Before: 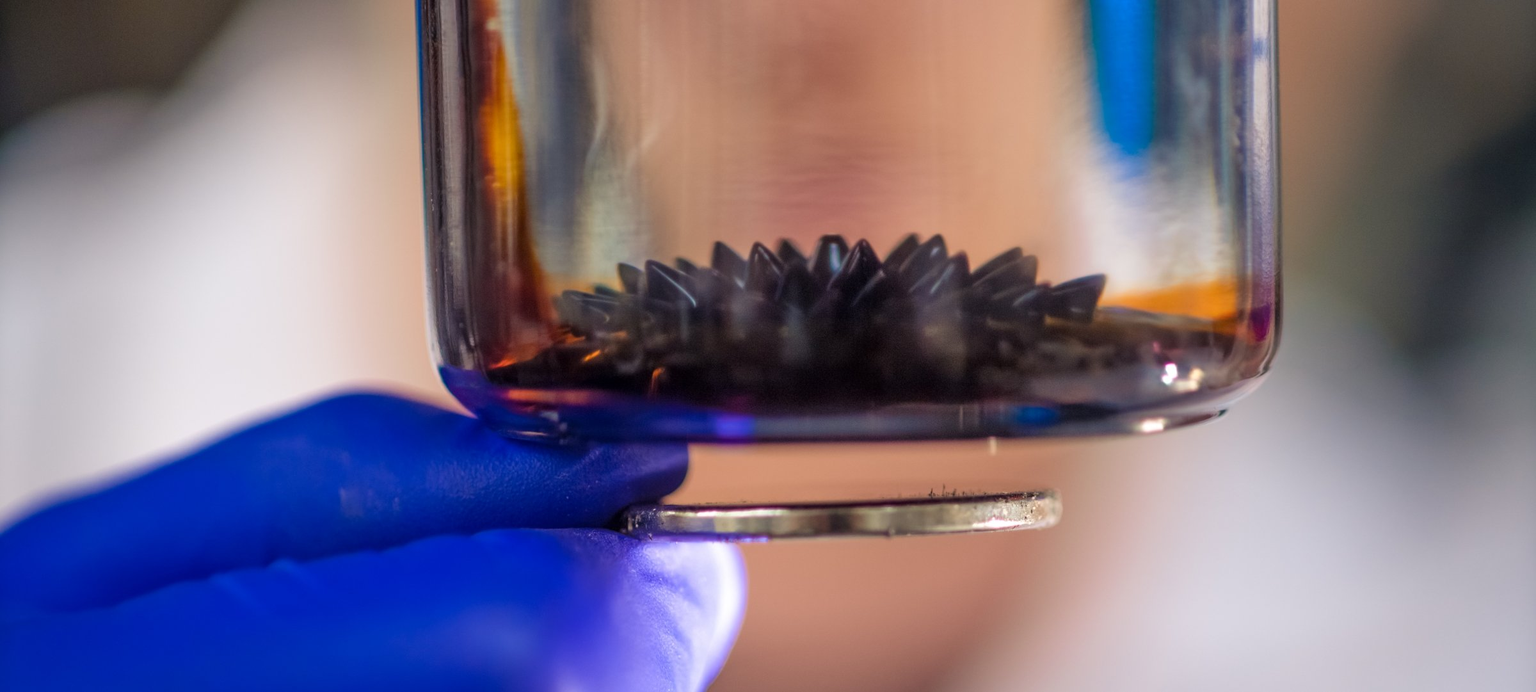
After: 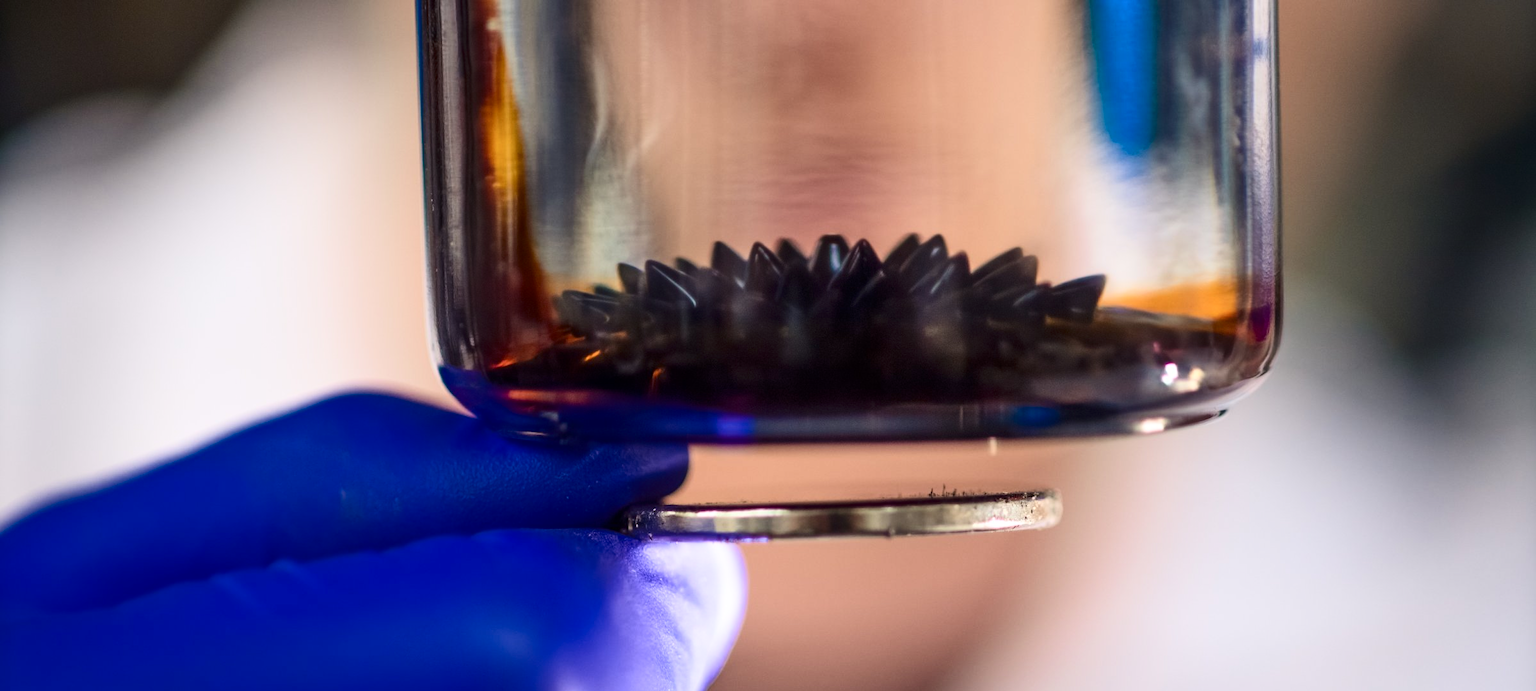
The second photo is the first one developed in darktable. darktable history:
white balance: red 1, blue 1
contrast brightness saturation: contrast 0.28
